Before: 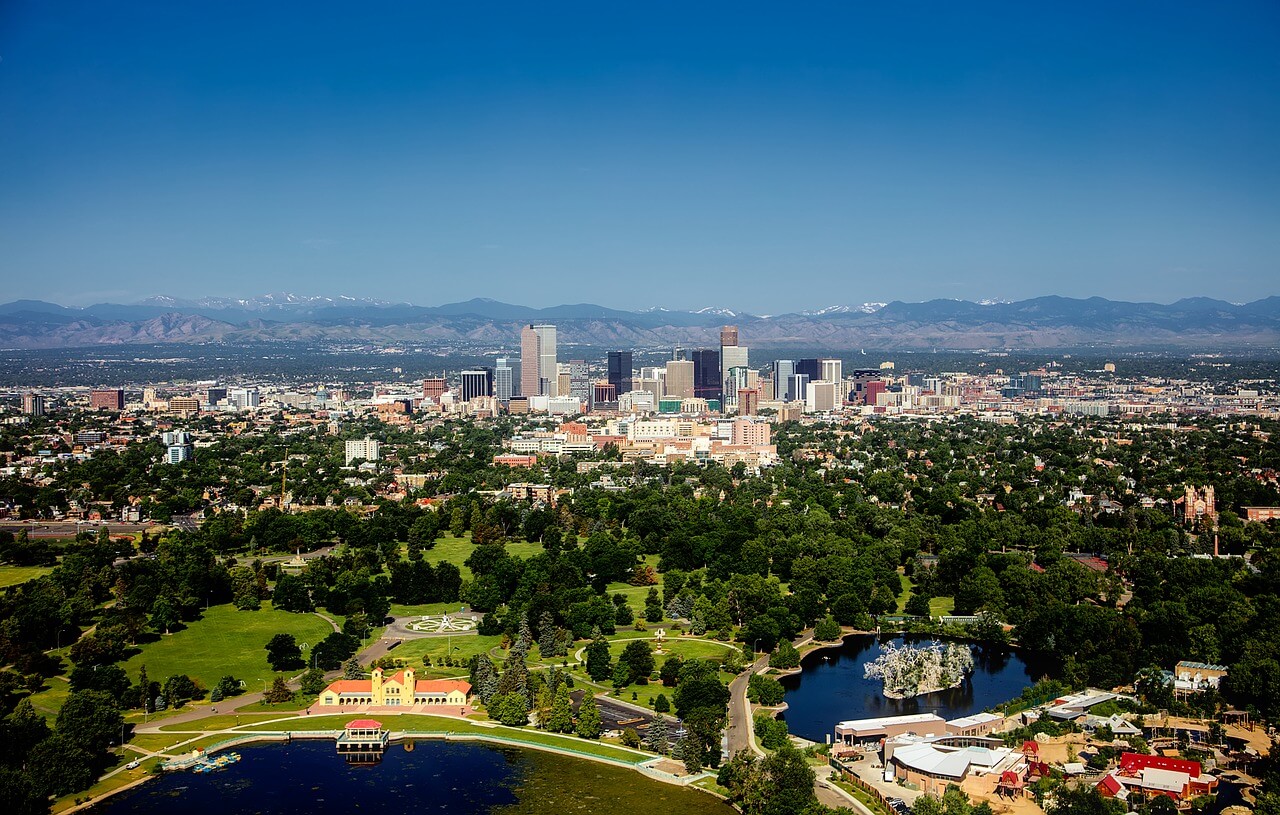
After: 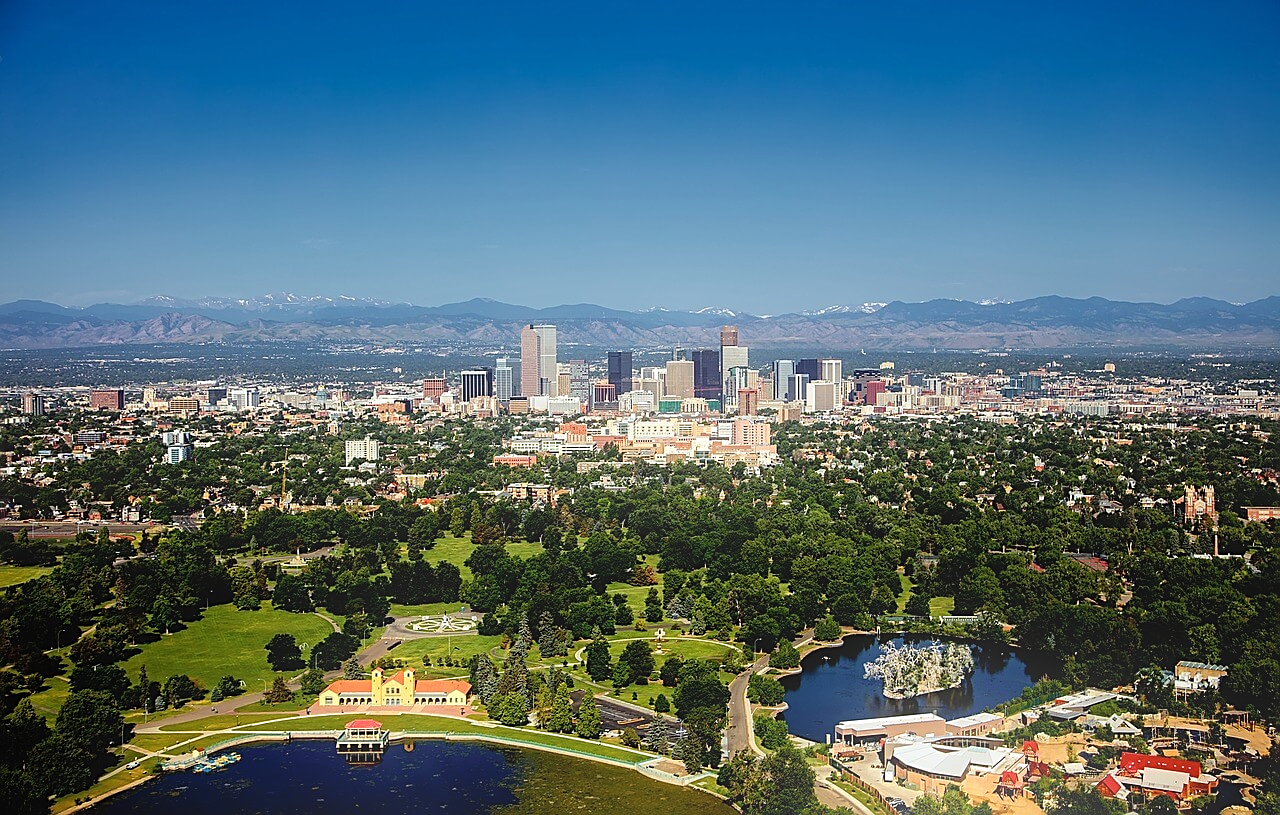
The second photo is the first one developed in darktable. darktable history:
sharpen: on, module defaults
bloom: on, module defaults
